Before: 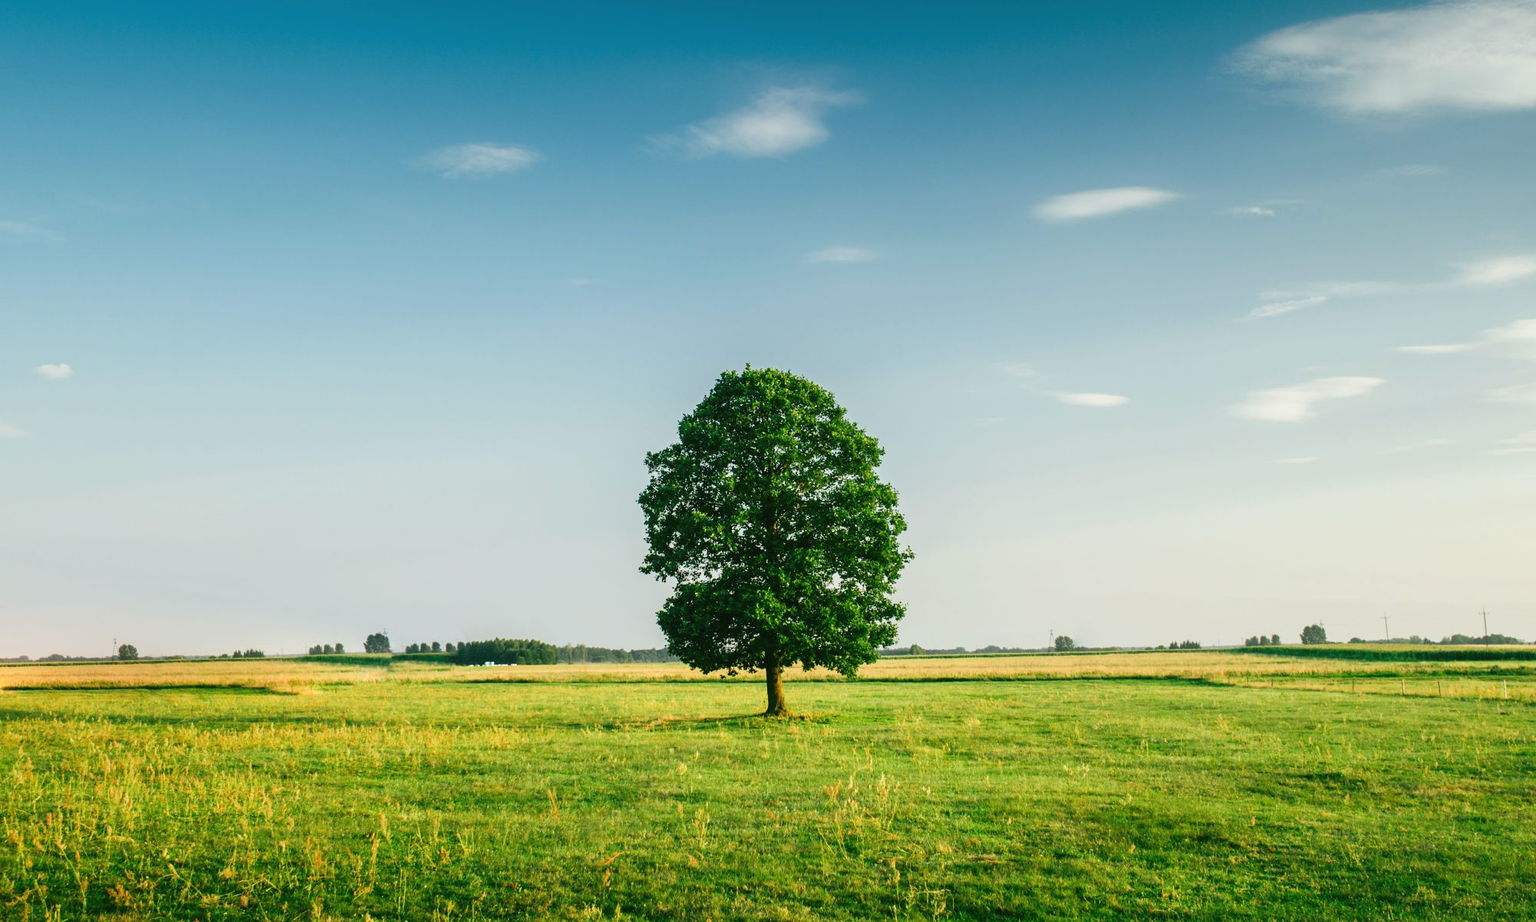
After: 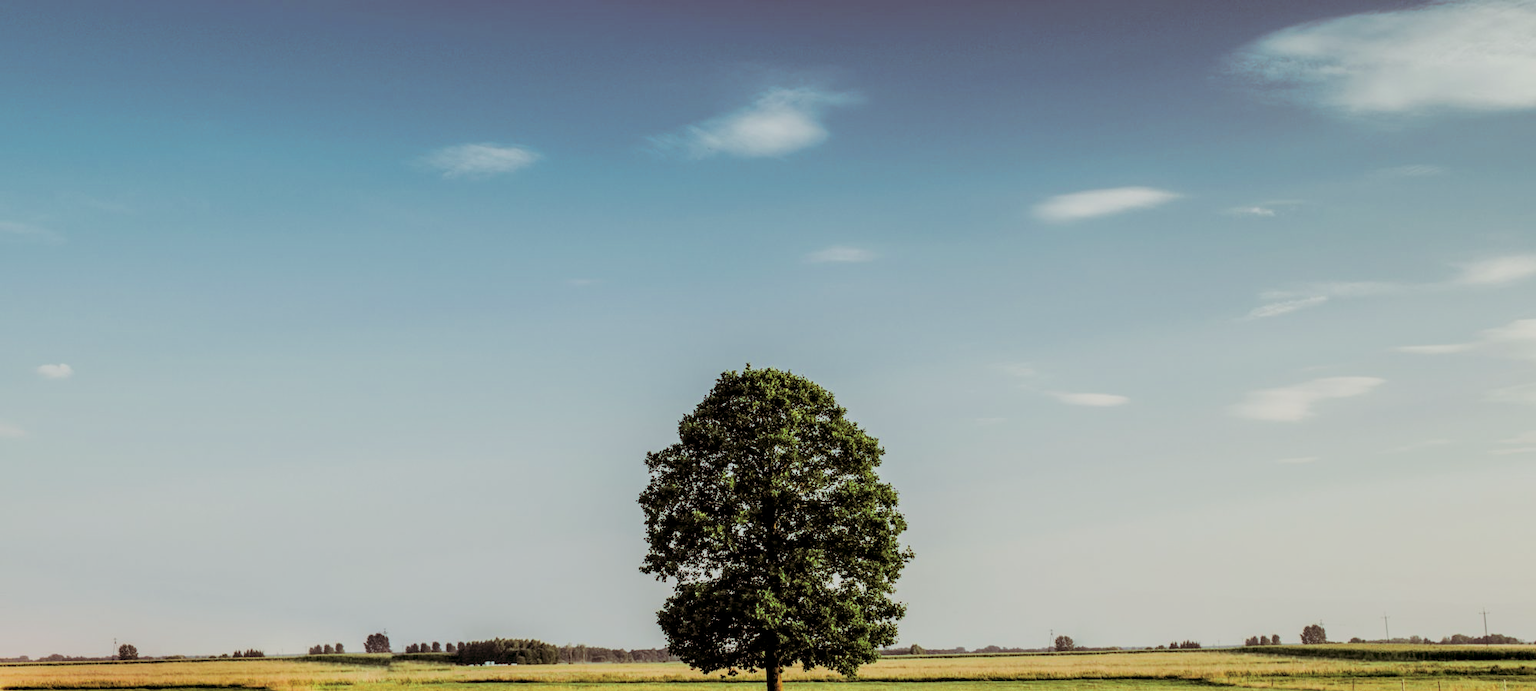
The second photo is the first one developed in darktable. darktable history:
filmic rgb: black relative exposure -7.15 EV, white relative exposure 5.36 EV, hardness 3.02
local contrast: detail 144%
split-toning: highlights › hue 298.8°, highlights › saturation 0.73, compress 41.76%
crop: bottom 24.967%
